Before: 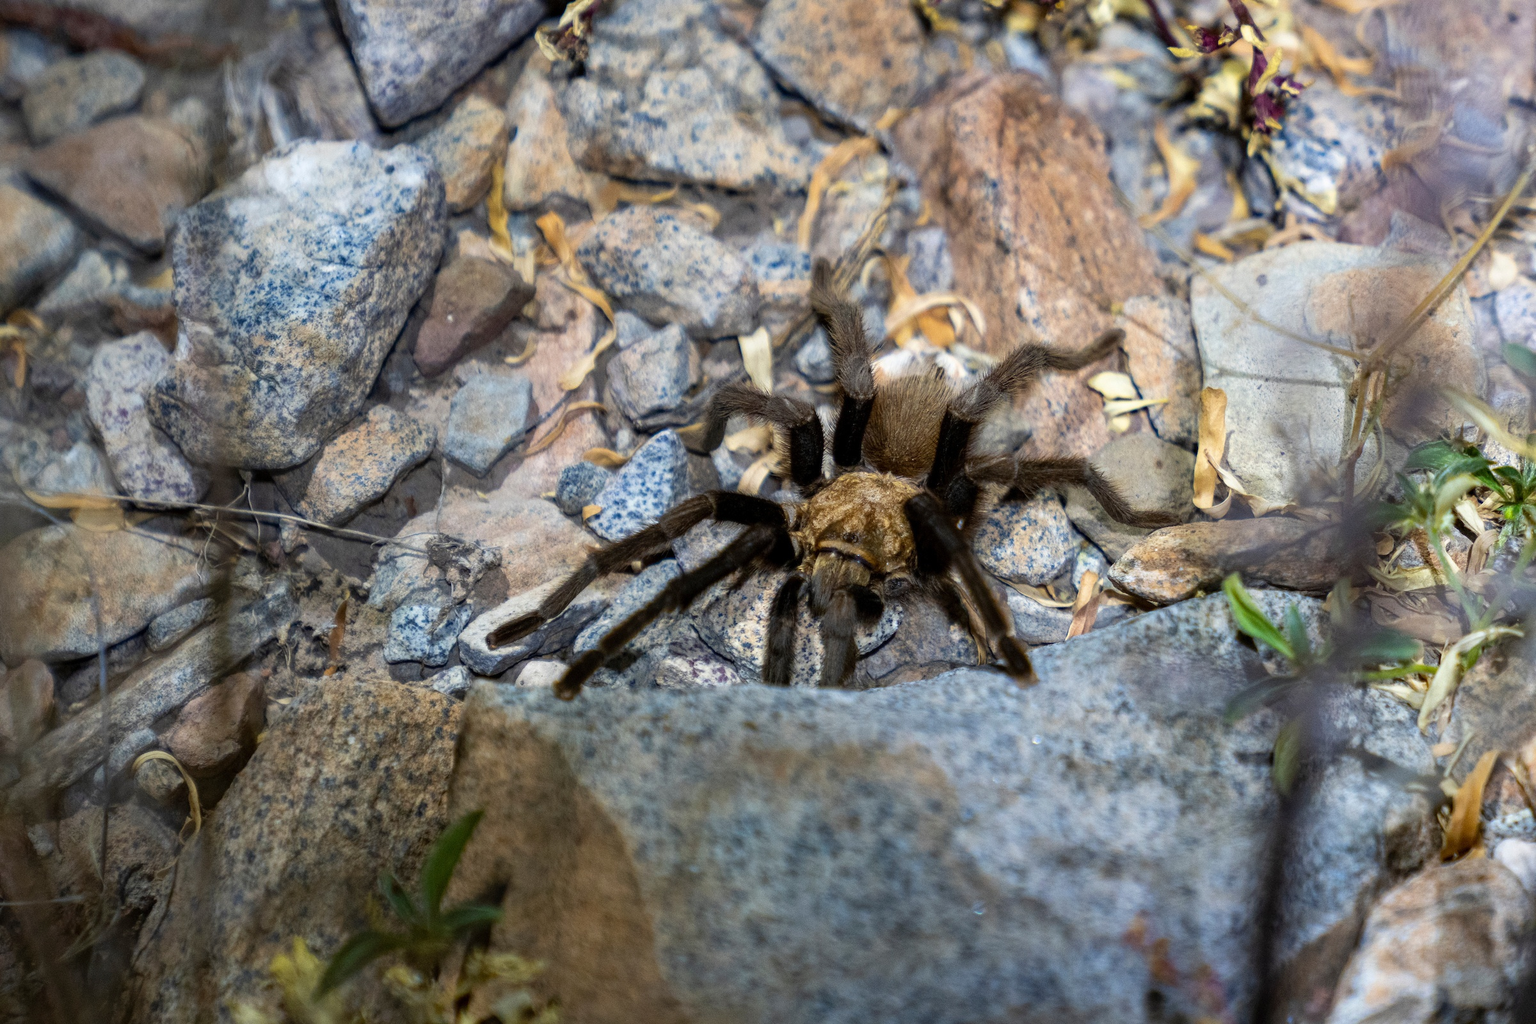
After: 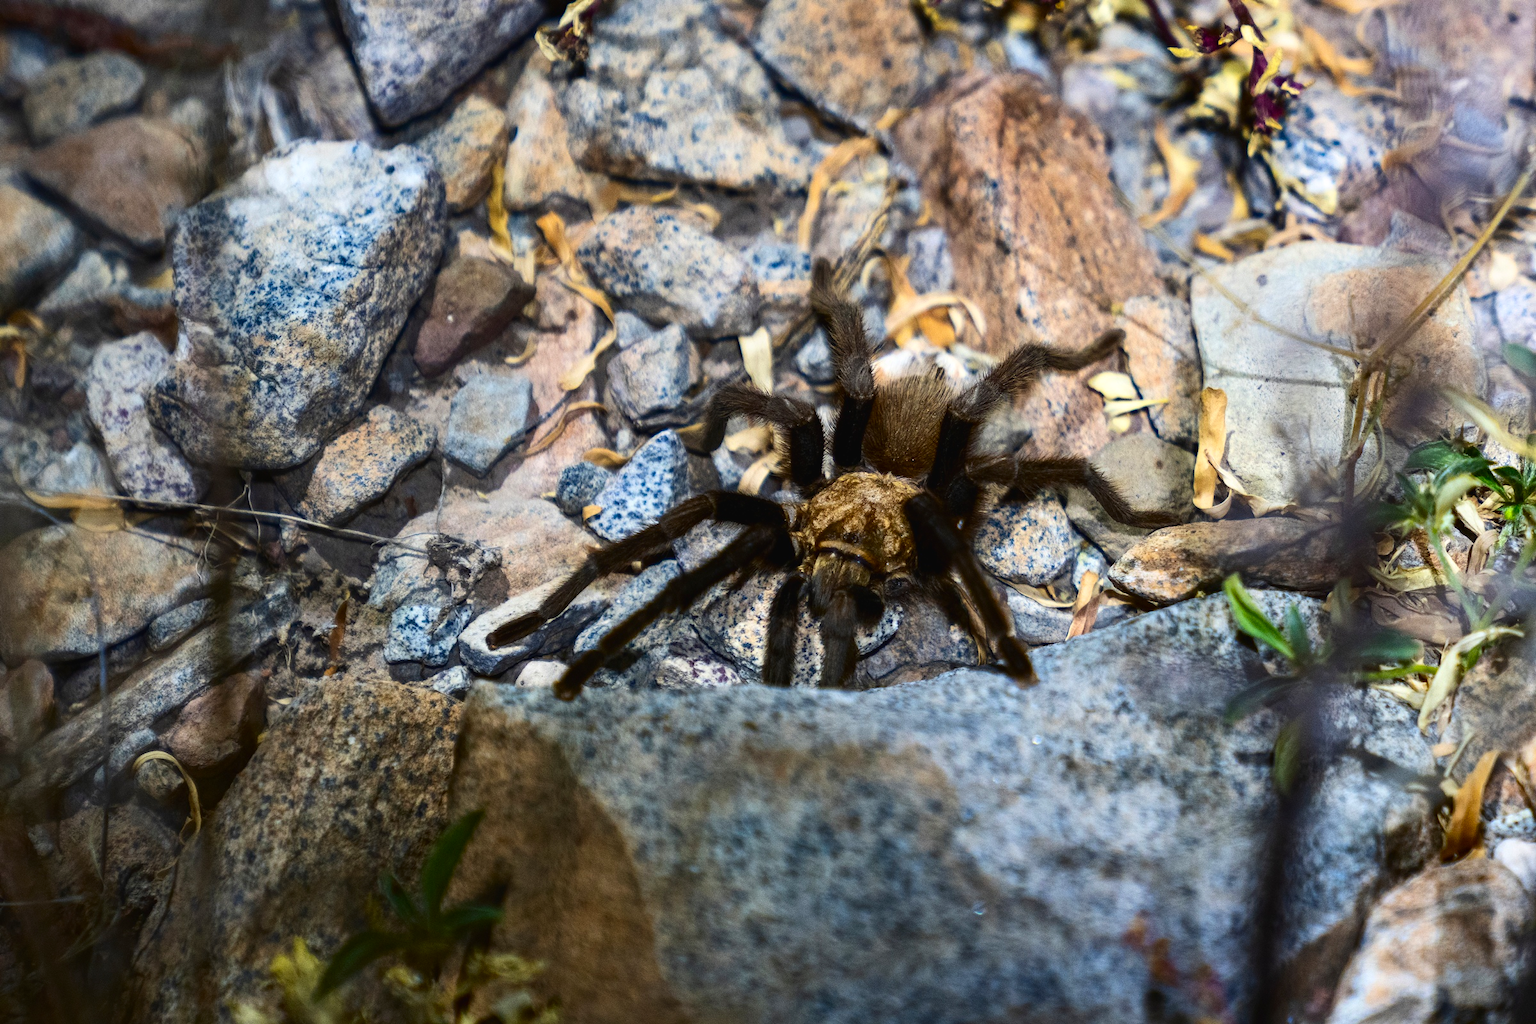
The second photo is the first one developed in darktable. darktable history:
contrast brightness saturation: contrast 0.213, brightness -0.11, saturation 0.214
exposure: black level correction -0.007, exposure 0.071 EV, compensate exposure bias true, compensate highlight preservation false
